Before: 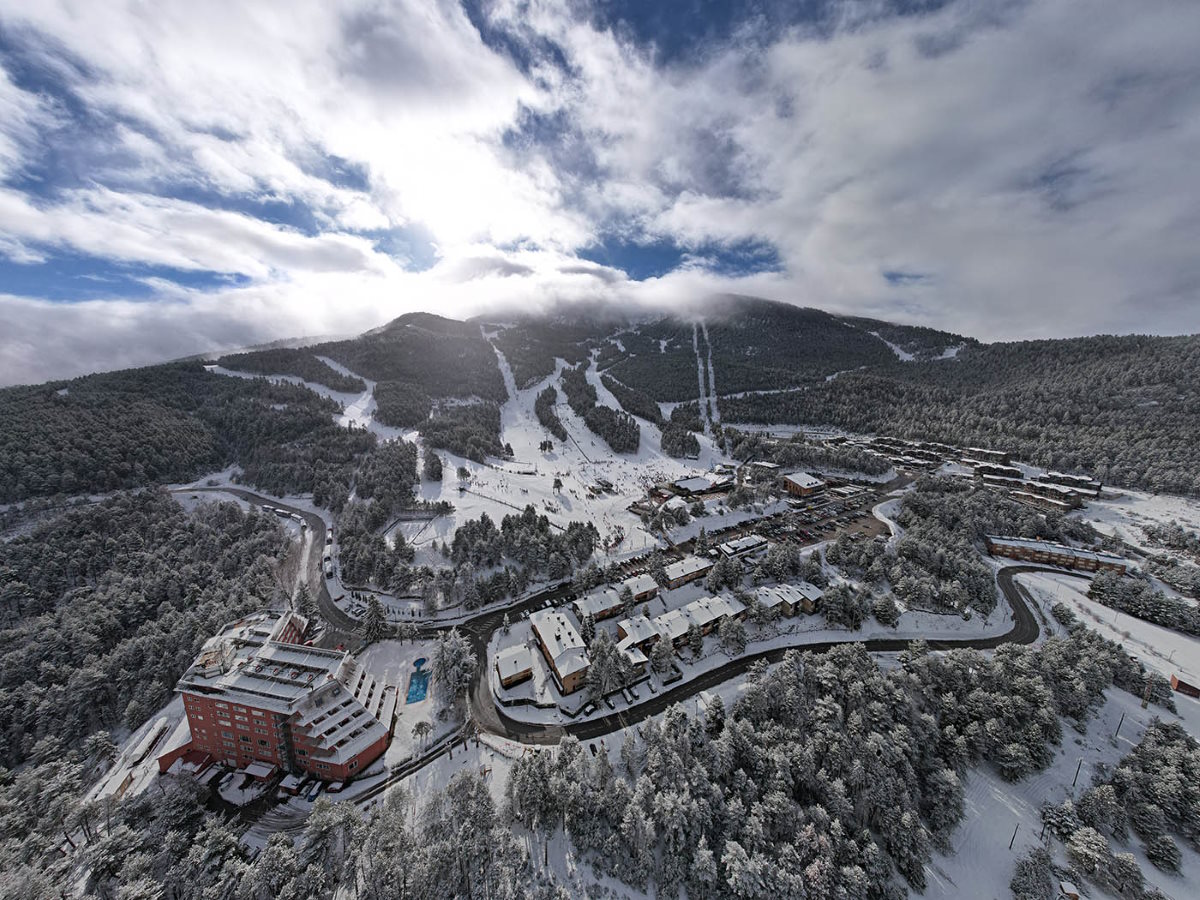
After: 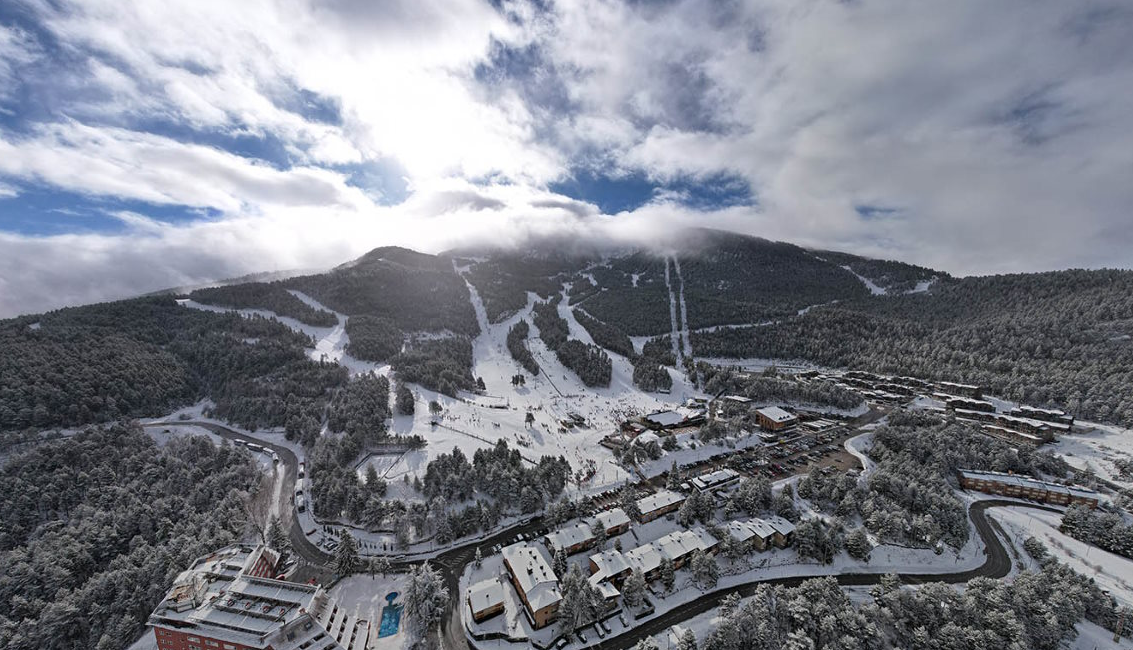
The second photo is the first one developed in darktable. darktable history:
crop: left 2.353%, top 7.337%, right 3.18%, bottom 20.35%
